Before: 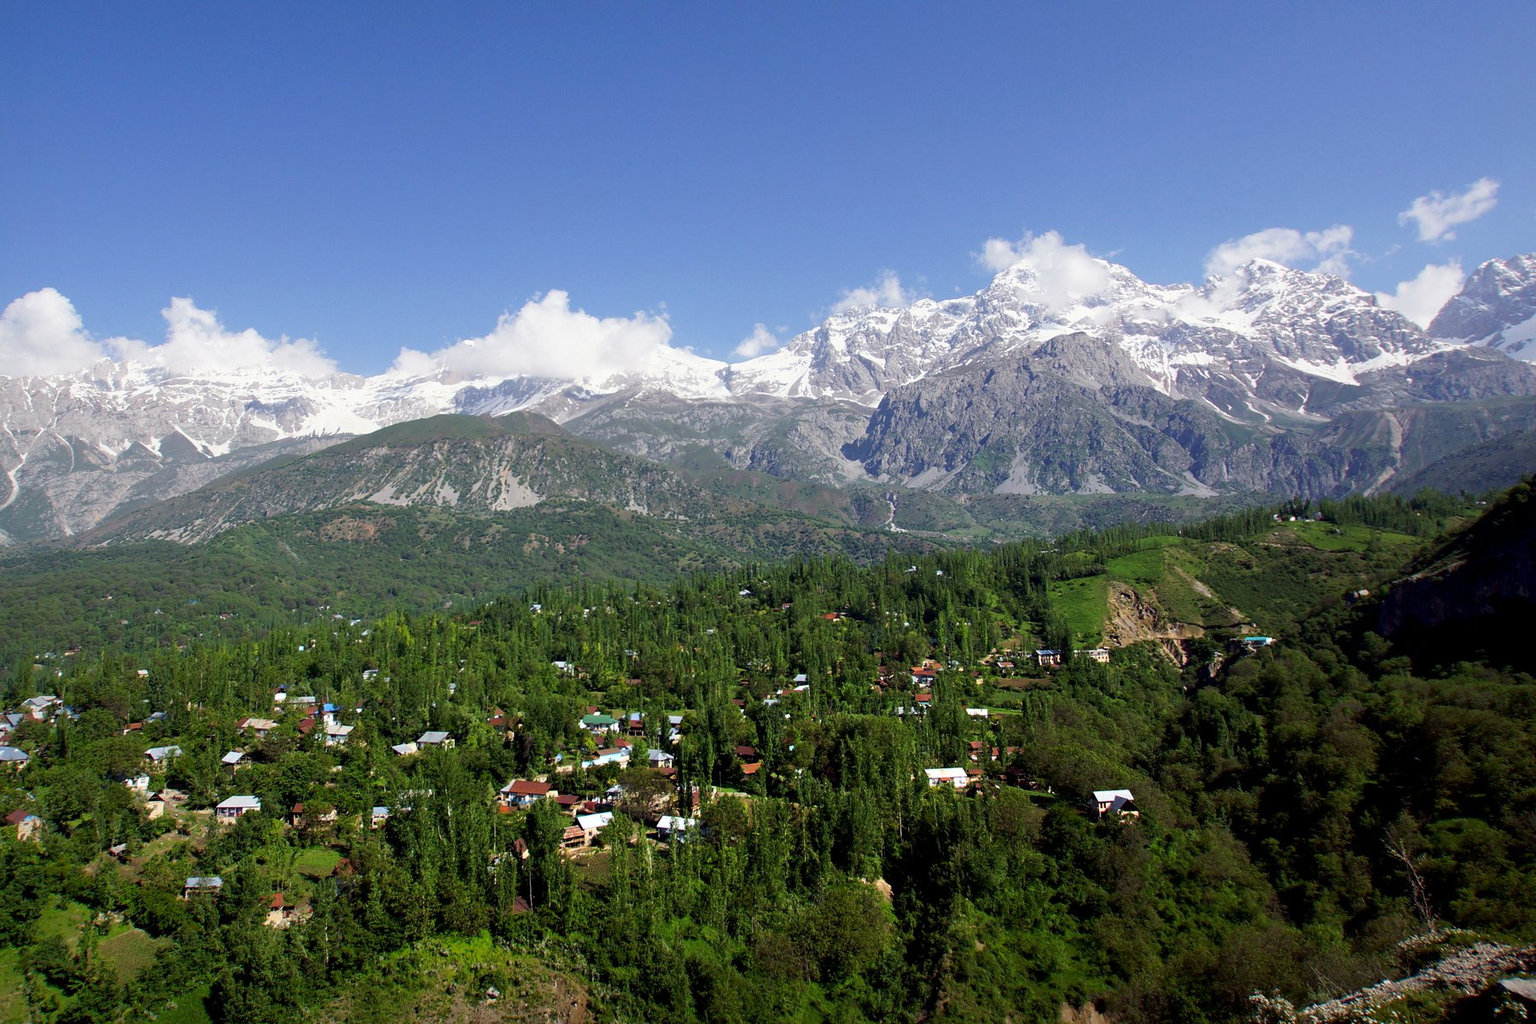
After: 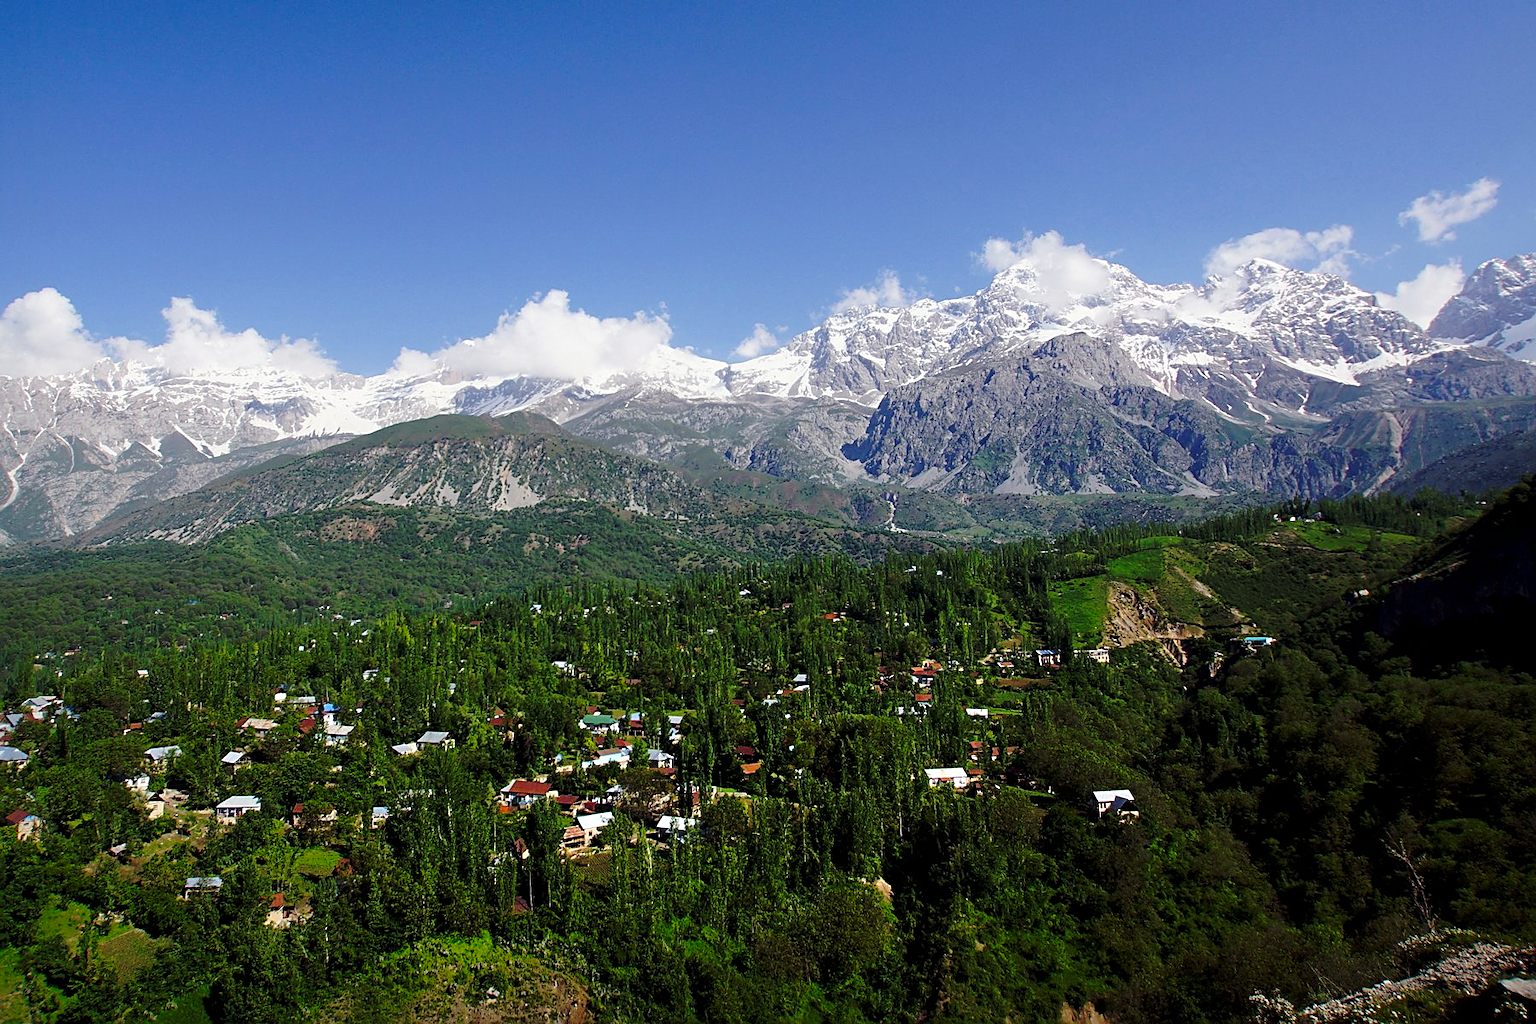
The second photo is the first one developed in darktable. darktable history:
sharpen: on, module defaults
base curve: curves: ch0 [(0, 0) (0.073, 0.04) (0.157, 0.139) (0.492, 0.492) (0.758, 0.758) (1, 1)], preserve colors none
